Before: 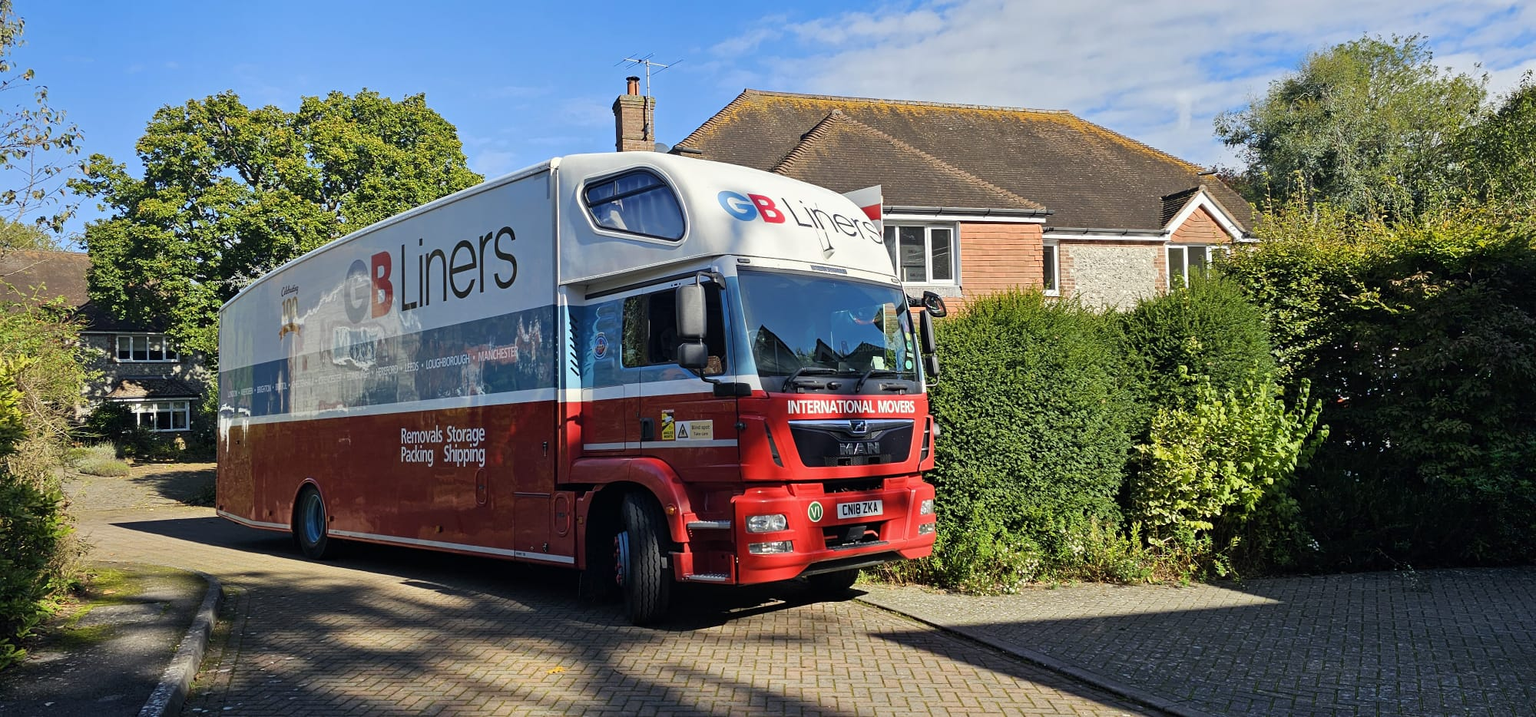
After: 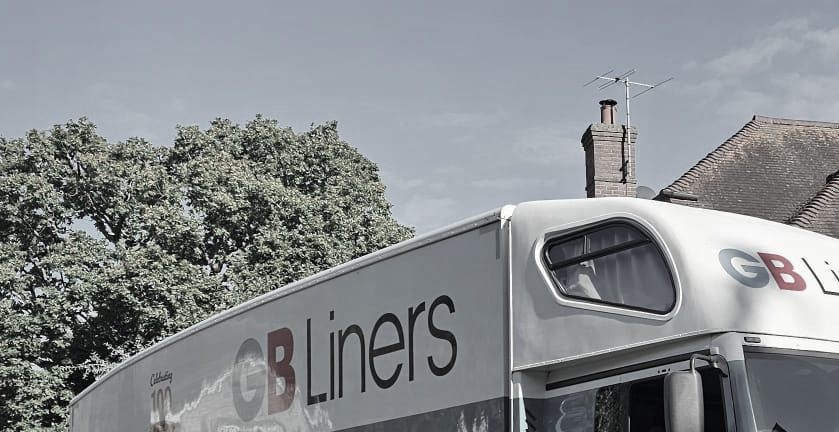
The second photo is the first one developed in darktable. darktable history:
crop and rotate: left 10.817%, top 0.062%, right 47.194%, bottom 53.626%
color contrast: green-magenta contrast 0.3, blue-yellow contrast 0.15
